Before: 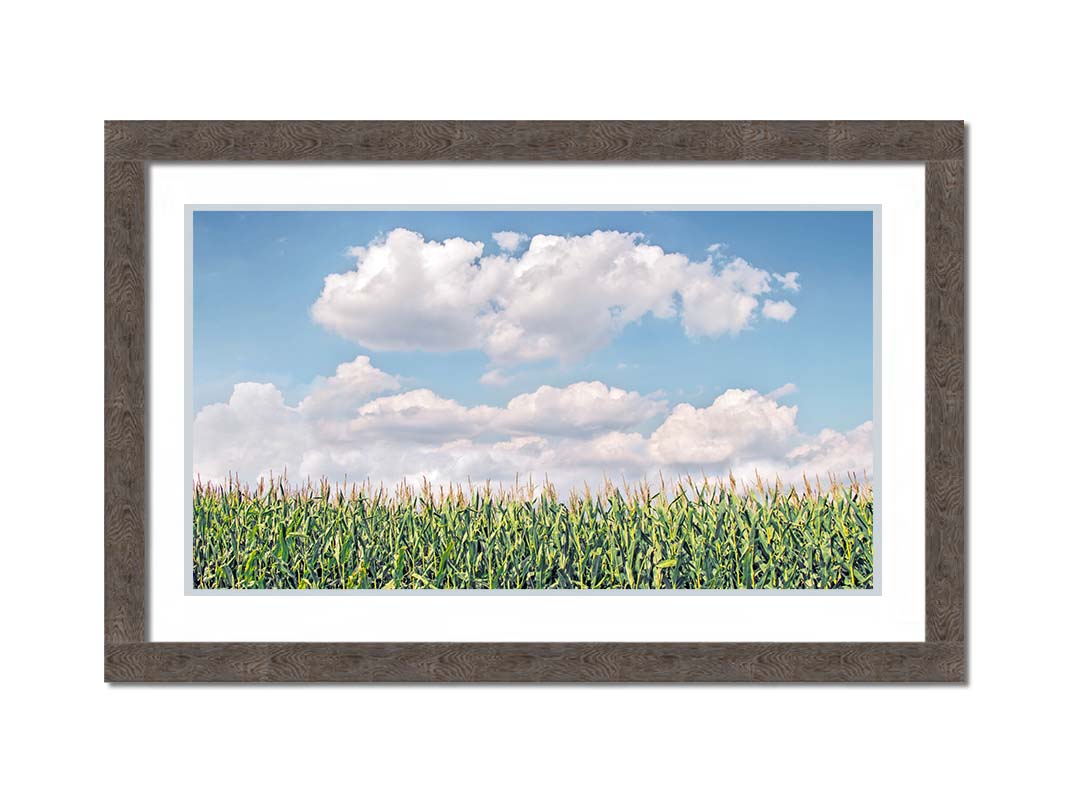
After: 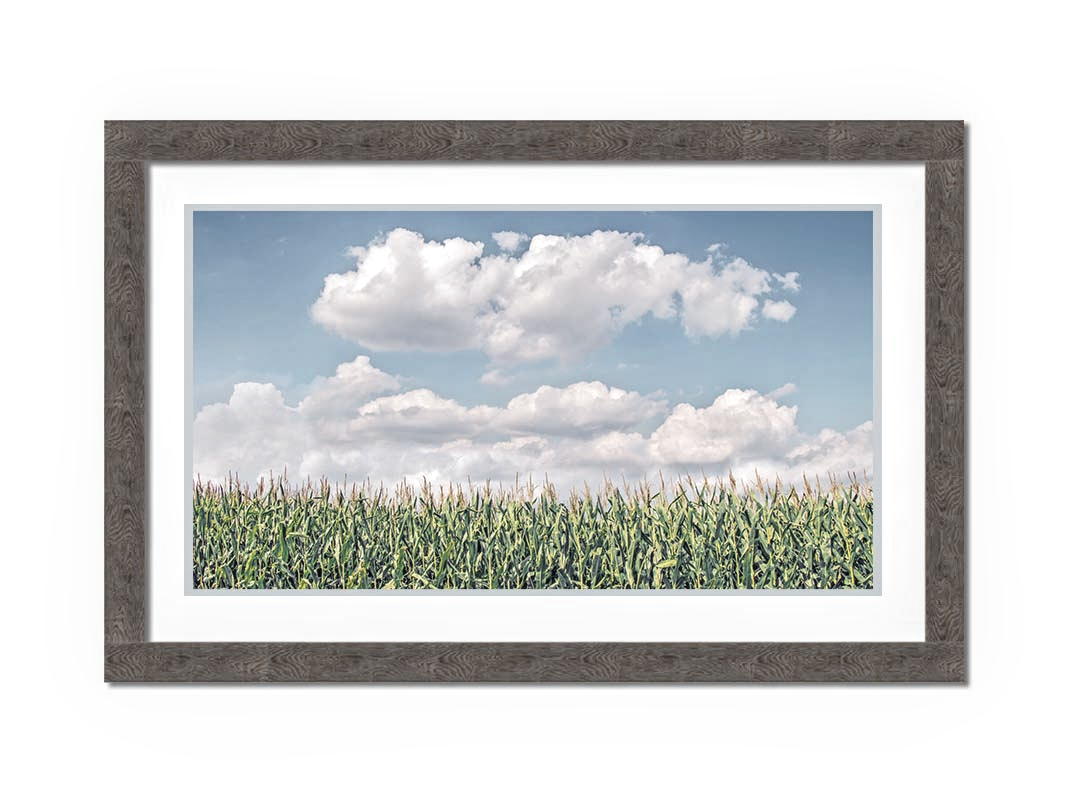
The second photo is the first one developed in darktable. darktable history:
contrast brightness saturation: contrast -0.051, saturation -0.396
local contrast: on, module defaults
levels: mode automatic, levels [0.016, 0.484, 0.953]
